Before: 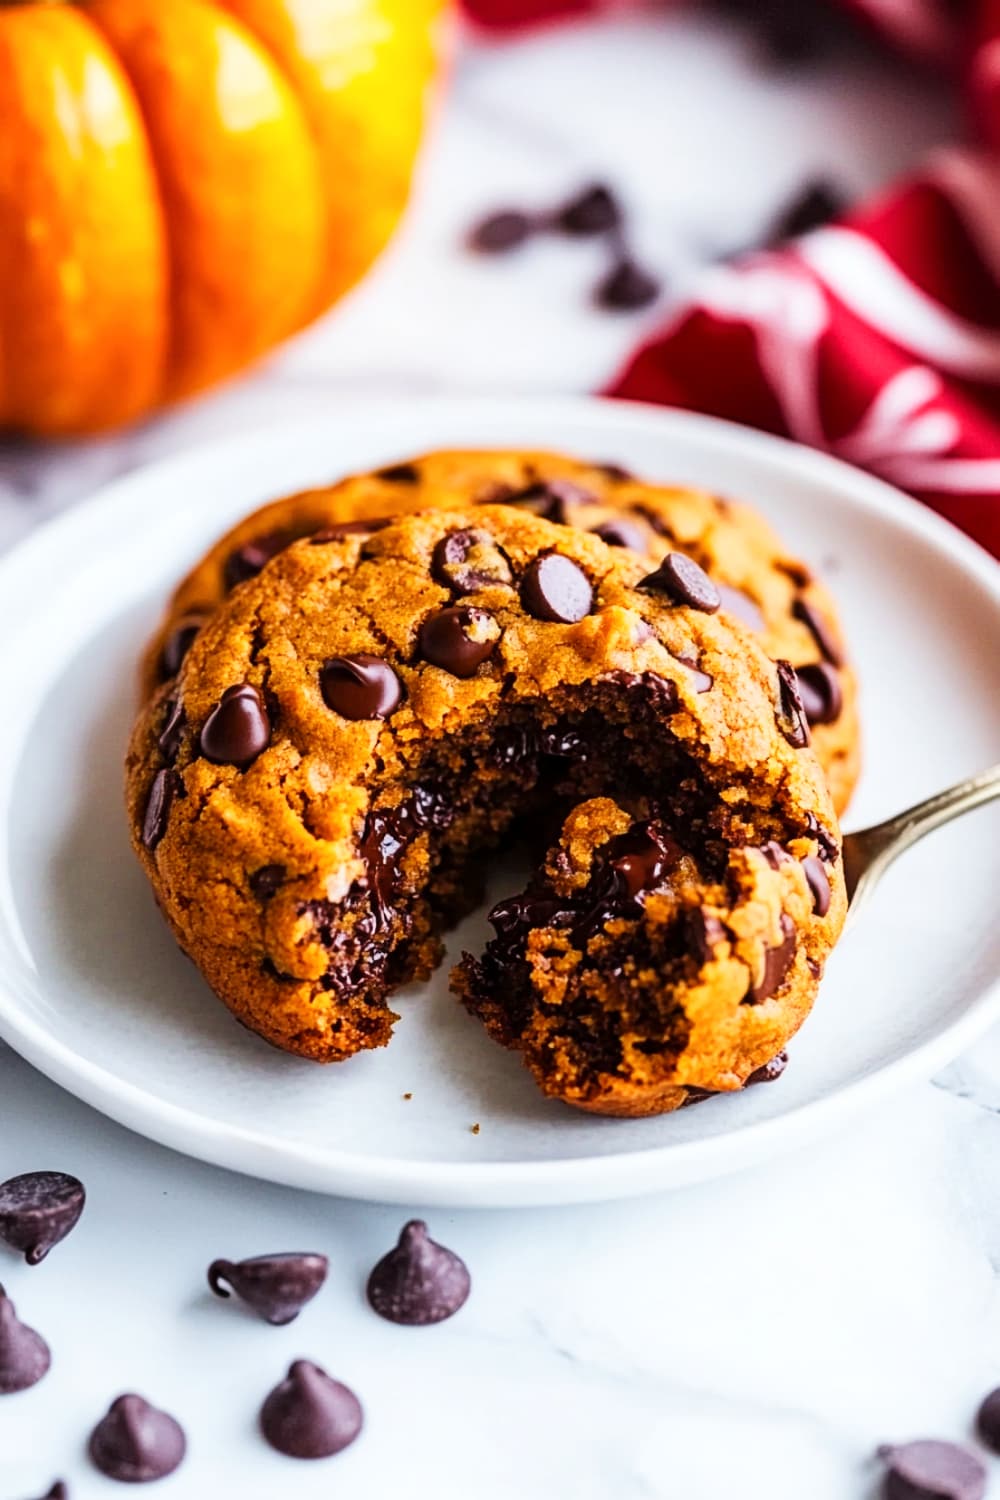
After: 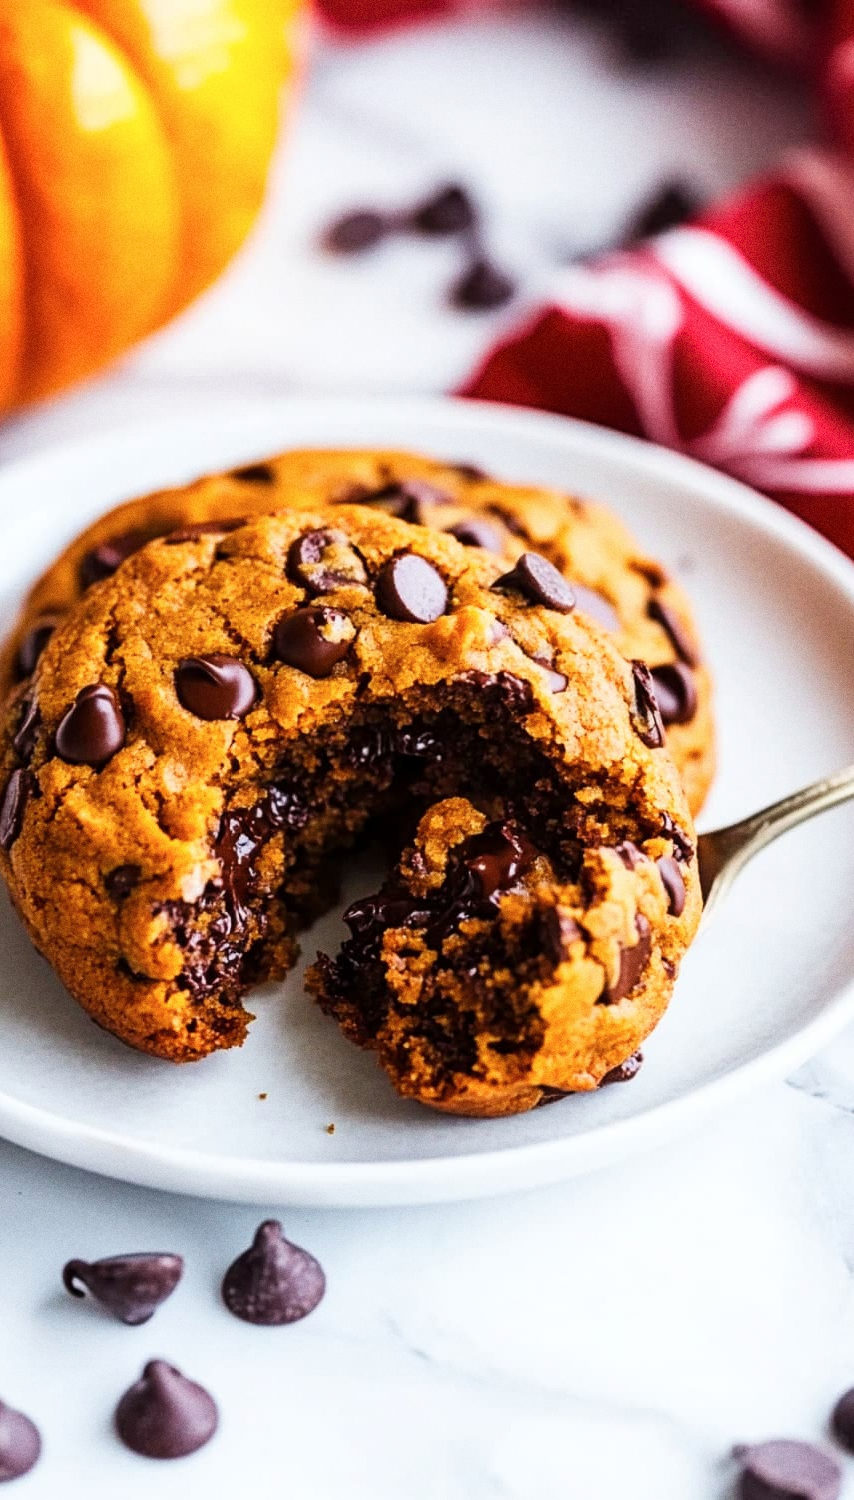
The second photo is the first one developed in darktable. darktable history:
crop and rotate: left 14.584%
contrast brightness saturation: saturation -0.05
grain: coarseness 0.09 ISO
